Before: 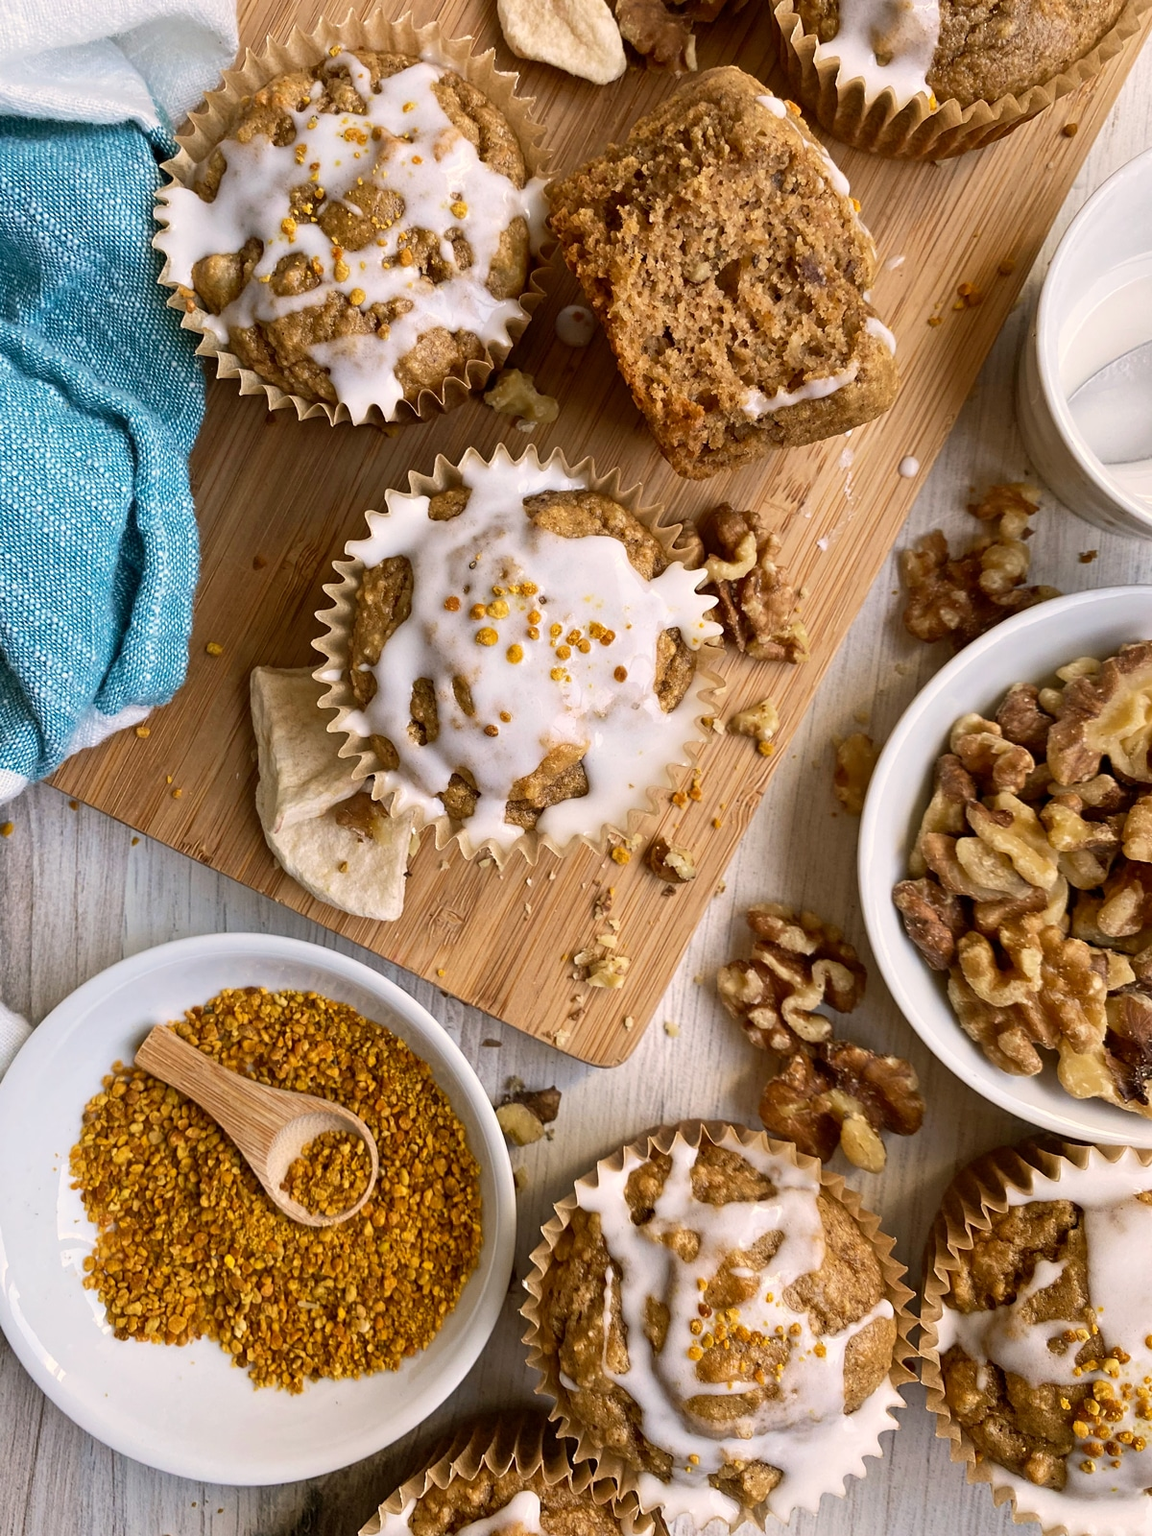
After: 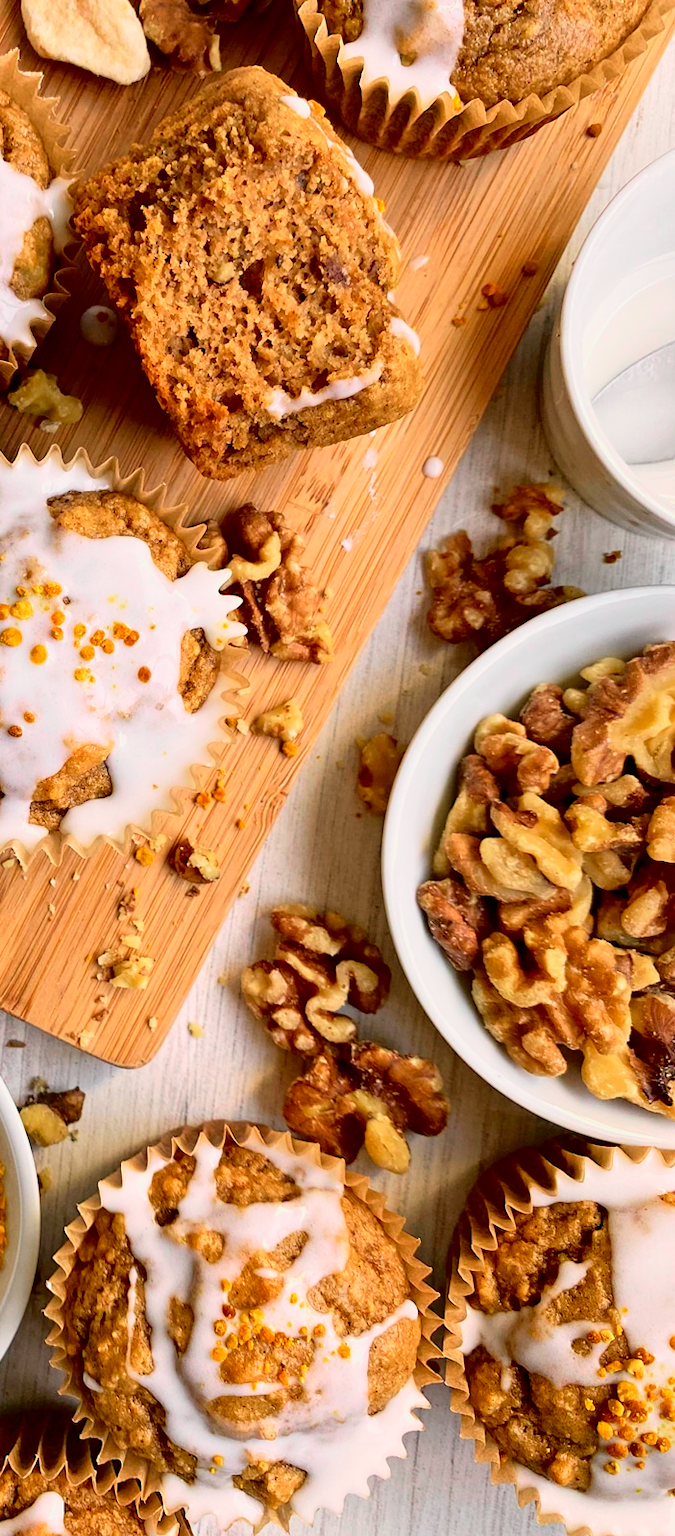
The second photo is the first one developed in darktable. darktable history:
tone curve: curves: ch0 [(0, 0) (0.135, 0.09) (0.326, 0.386) (0.489, 0.573) (0.663, 0.749) (0.854, 0.897) (1, 0.974)]; ch1 [(0, 0) (0.366, 0.367) (0.475, 0.453) (0.494, 0.493) (0.504, 0.497) (0.544, 0.569) (0.562, 0.605) (0.622, 0.694) (1, 1)]; ch2 [(0, 0) (0.333, 0.346) (0.375, 0.375) (0.424, 0.43) (0.476, 0.492) (0.502, 0.503) (0.533, 0.534) (0.572, 0.603) (0.605, 0.656) (0.641, 0.709) (1, 1)], color space Lab, independent channels, preserve colors none
crop: left 41.402%
